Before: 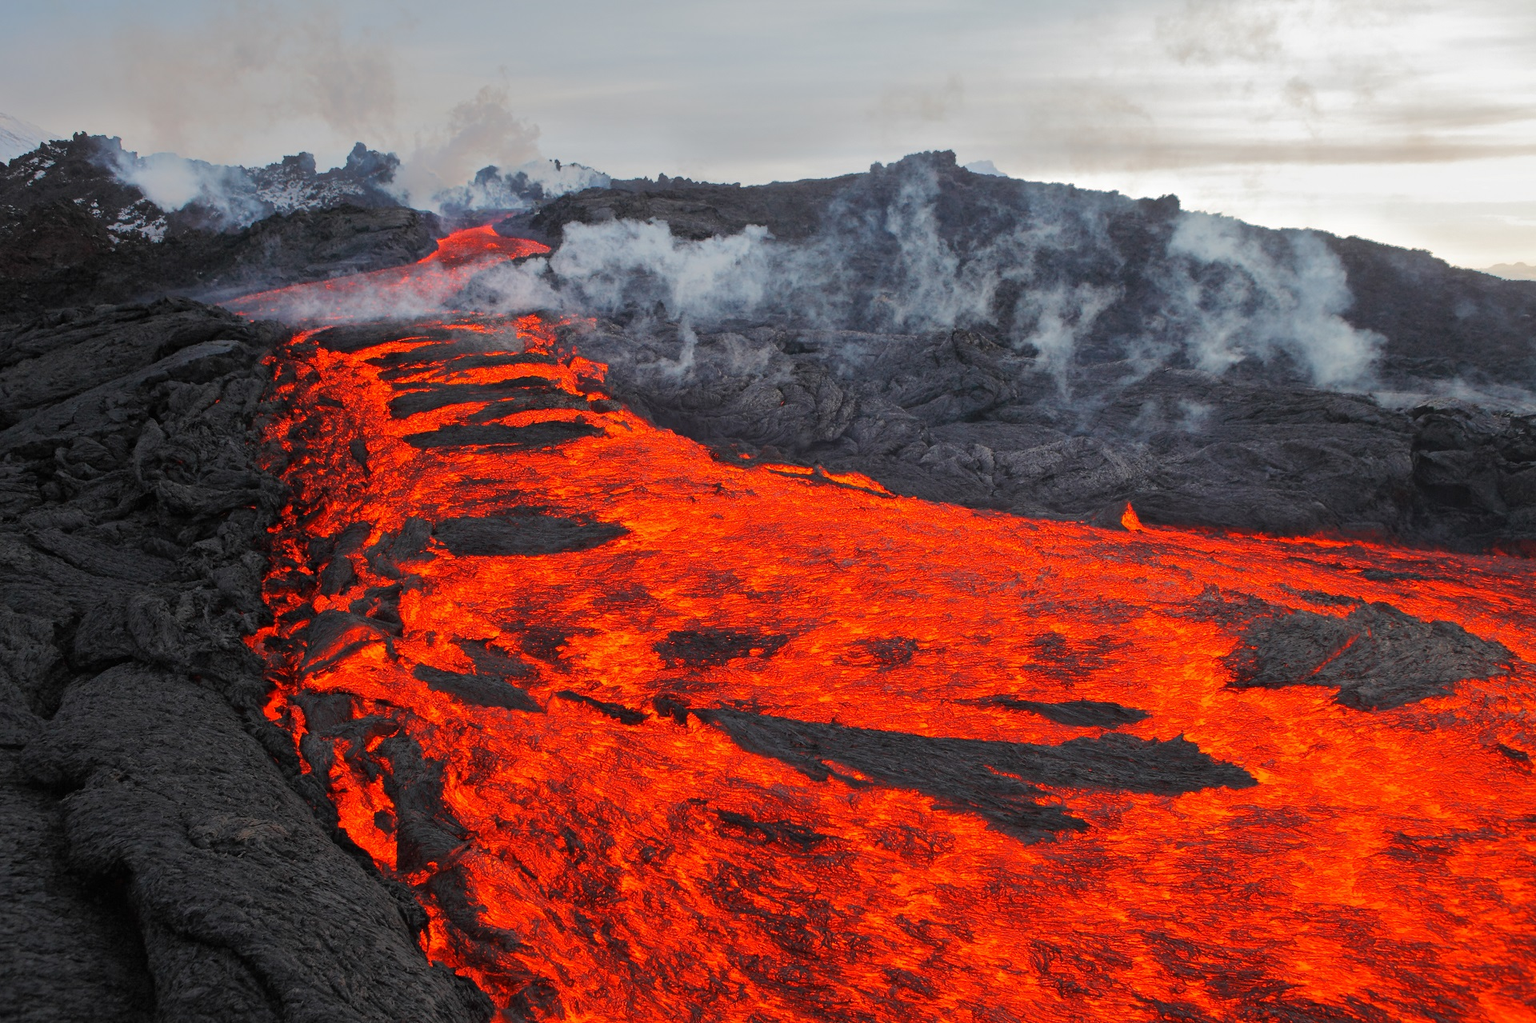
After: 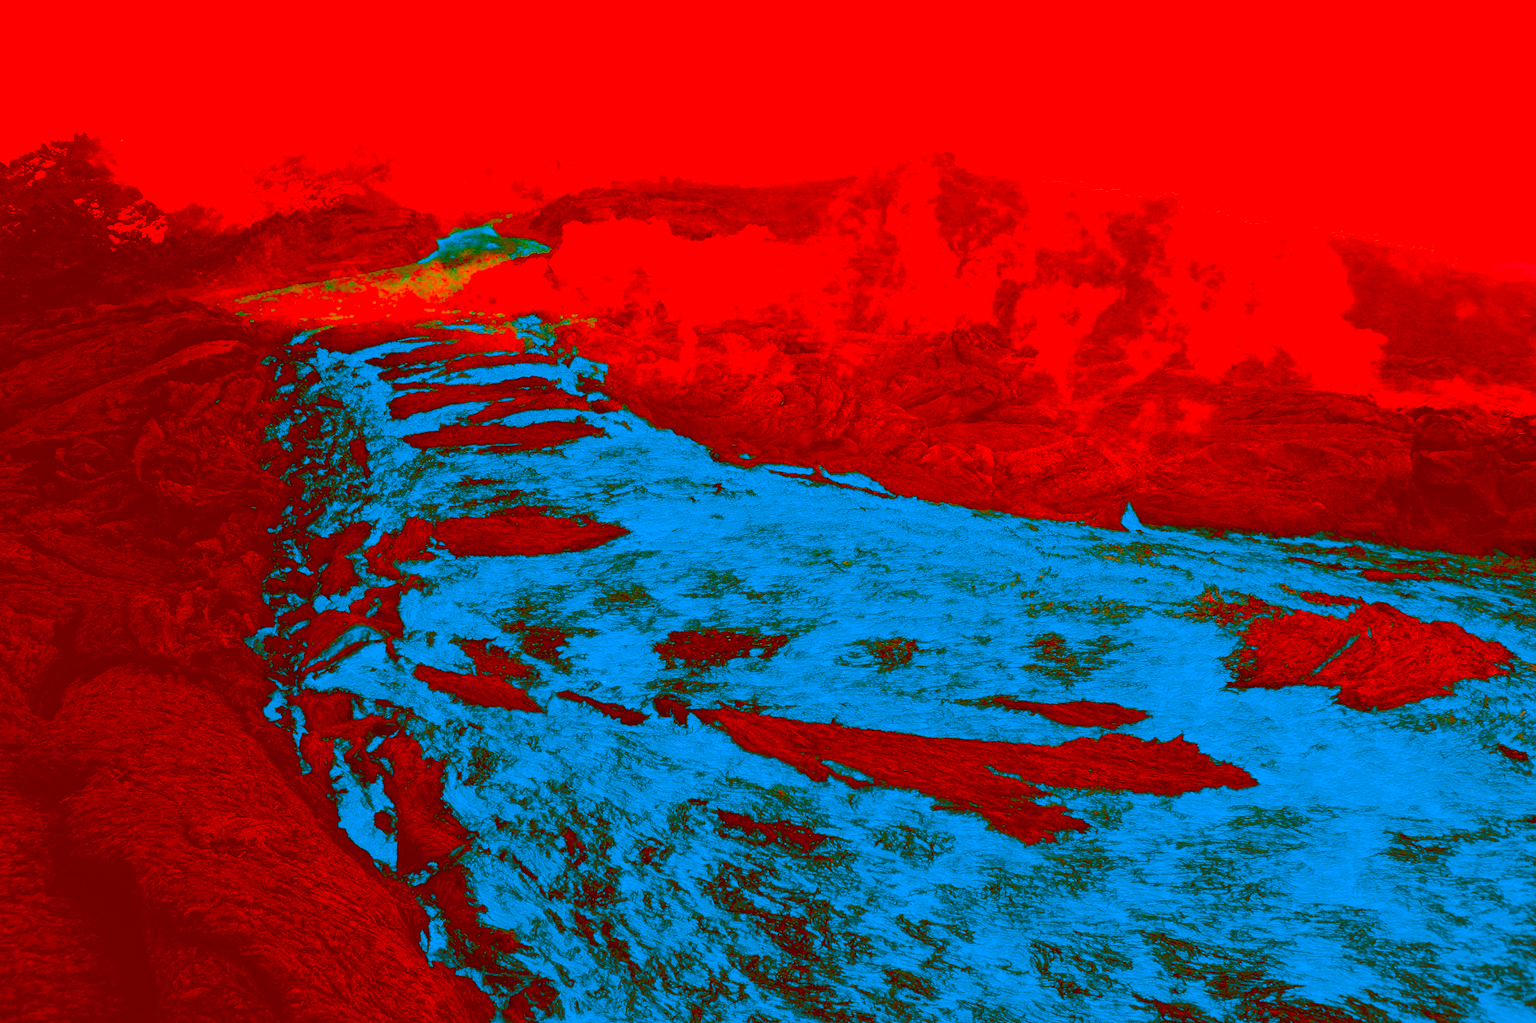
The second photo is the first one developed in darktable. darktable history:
color balance rgb: perceptual saturation grading › global saturation 36.001%, perceptual saturation grading › shadows 35.584%
filmic rgb: black relative exposure -7.2 EV, white relative exposure 5.38 EV, hardness 3.02
color correction: highlights a* -39.55, highlights b* -39.87, shadows a* -39.83, shadows b* -39.24, saturation -2.95
